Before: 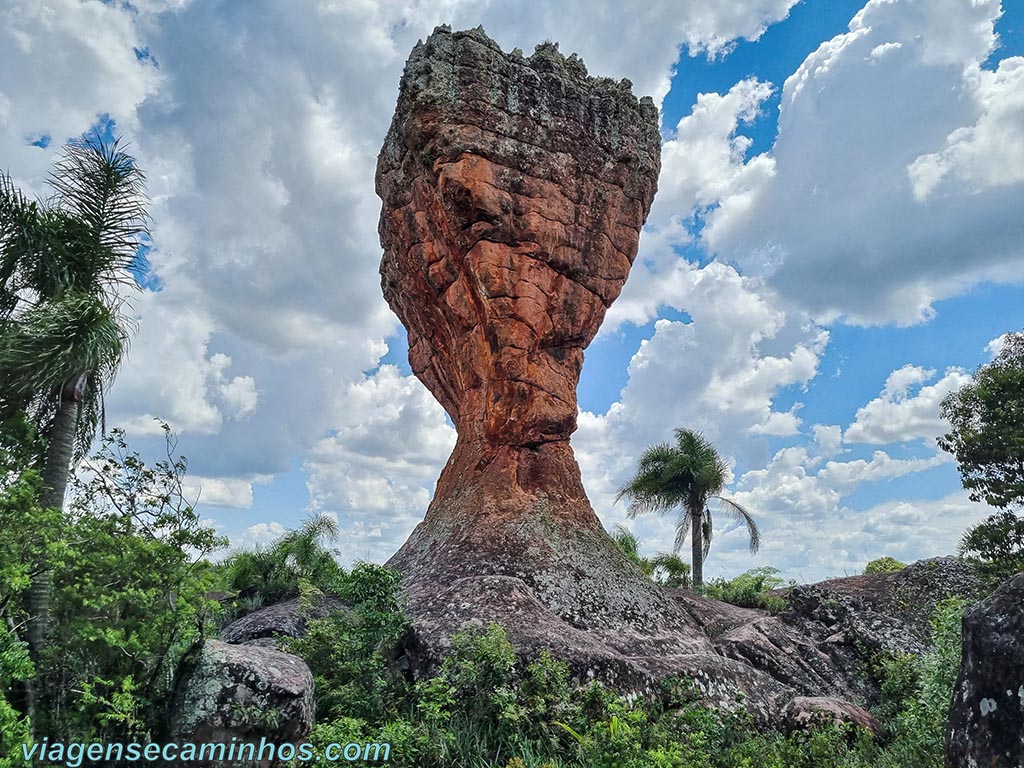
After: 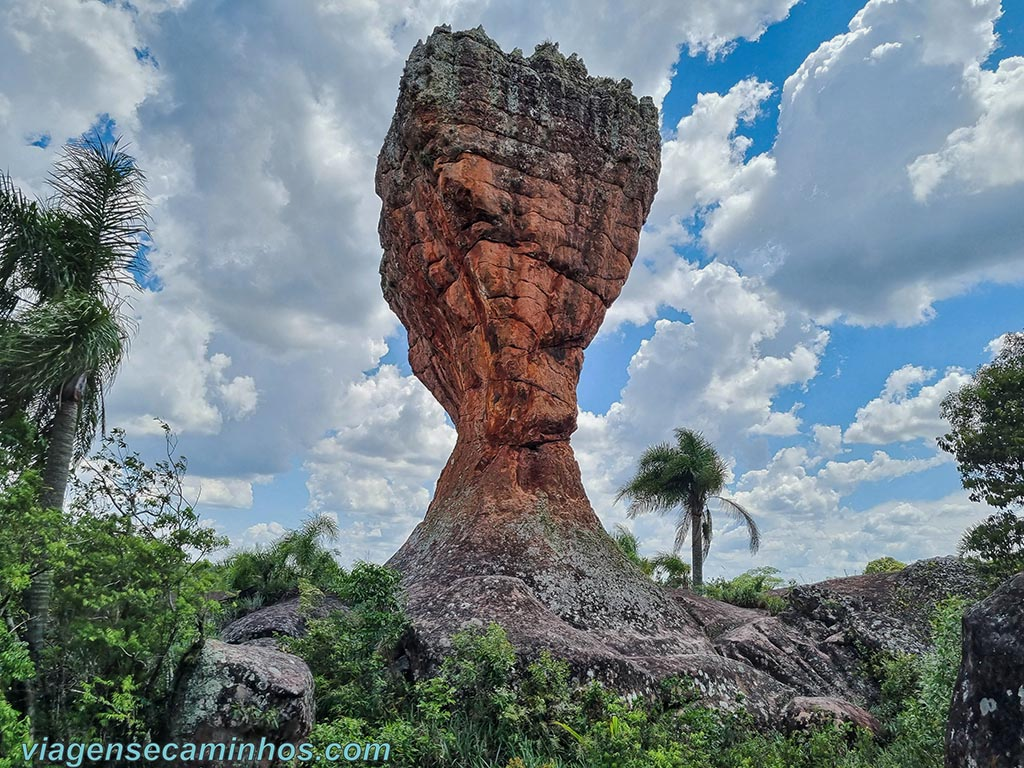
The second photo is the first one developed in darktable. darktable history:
shadows and highlights: shadows 25.91, white point adjustment -2.81, highlights -30.15
